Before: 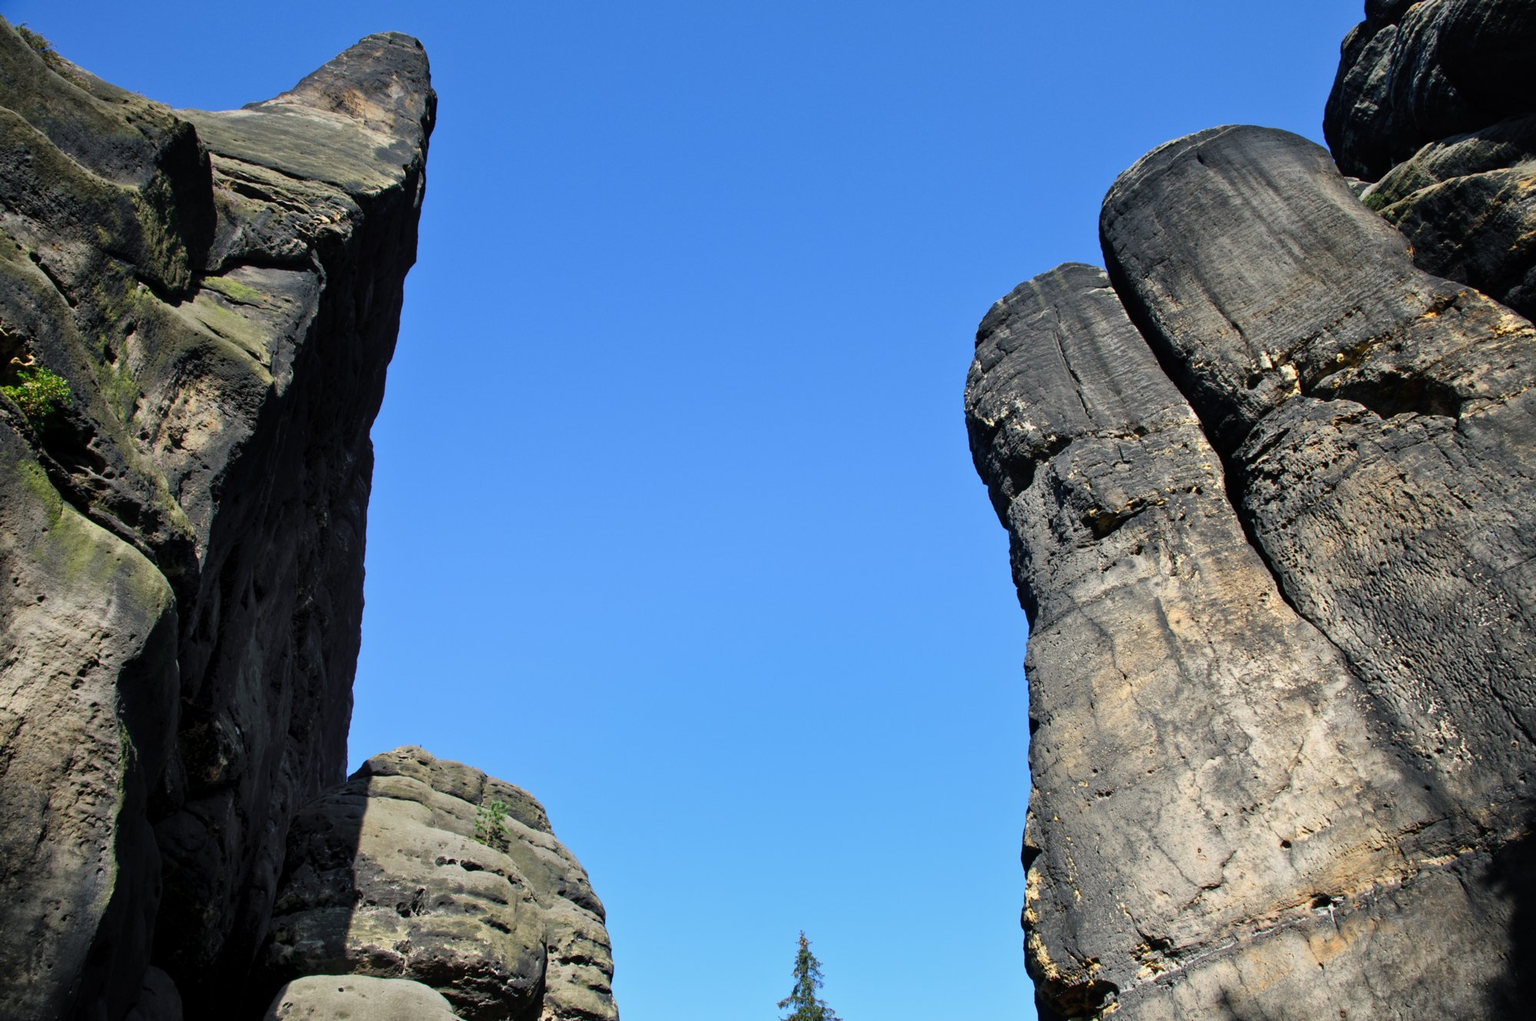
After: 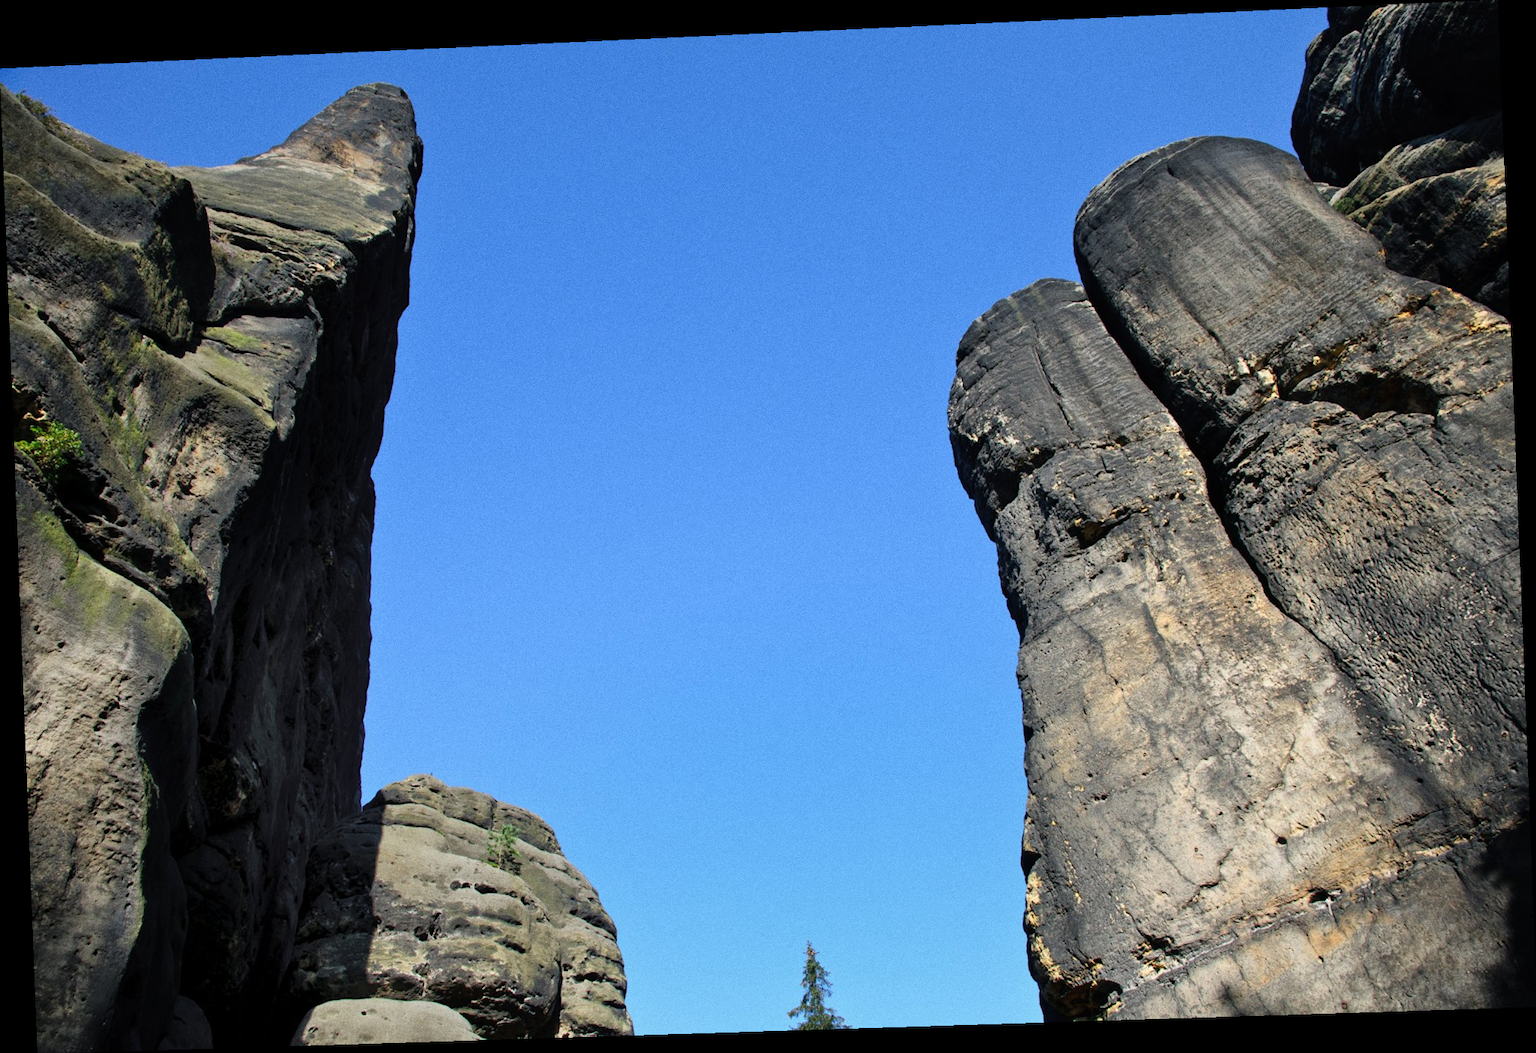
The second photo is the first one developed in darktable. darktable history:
grain: coarseness 0.09 ISO
rotate and perspective: rotation -2.22°, lens shift (horizontal) -0.022, automatic cropping off
